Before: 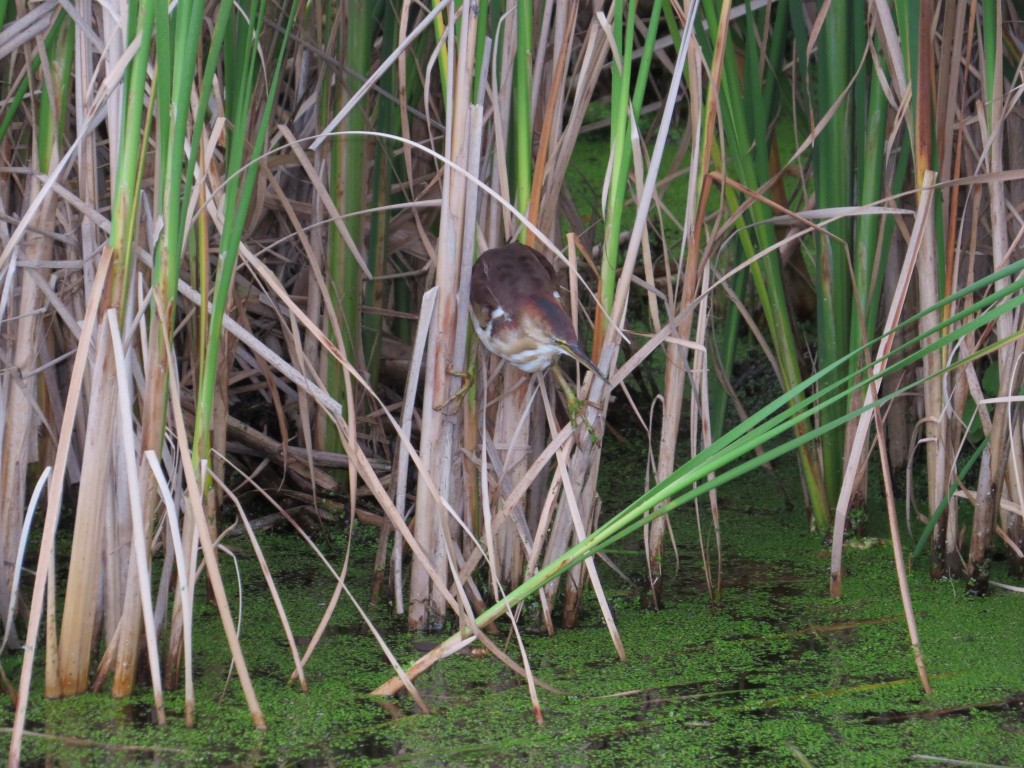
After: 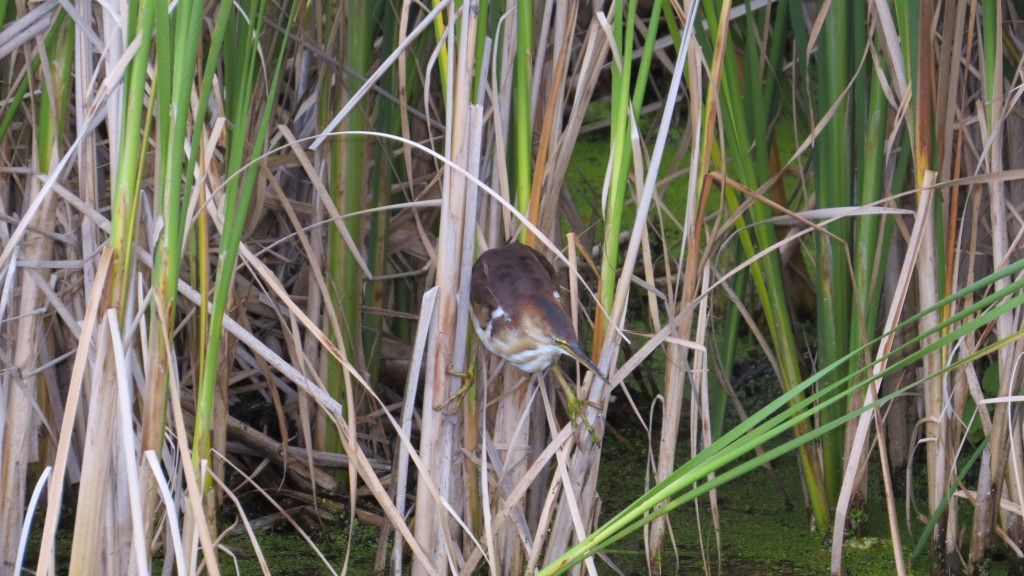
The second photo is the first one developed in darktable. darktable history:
crop: bottom 24.988%
exposure: black level correction 0, exposure 0.2 EV, compensate exposure bias true, compensate highlight preservation false
color contrast: green-magenta contrast 0.85, blue-yellow contrast 1.25, unbound 0
